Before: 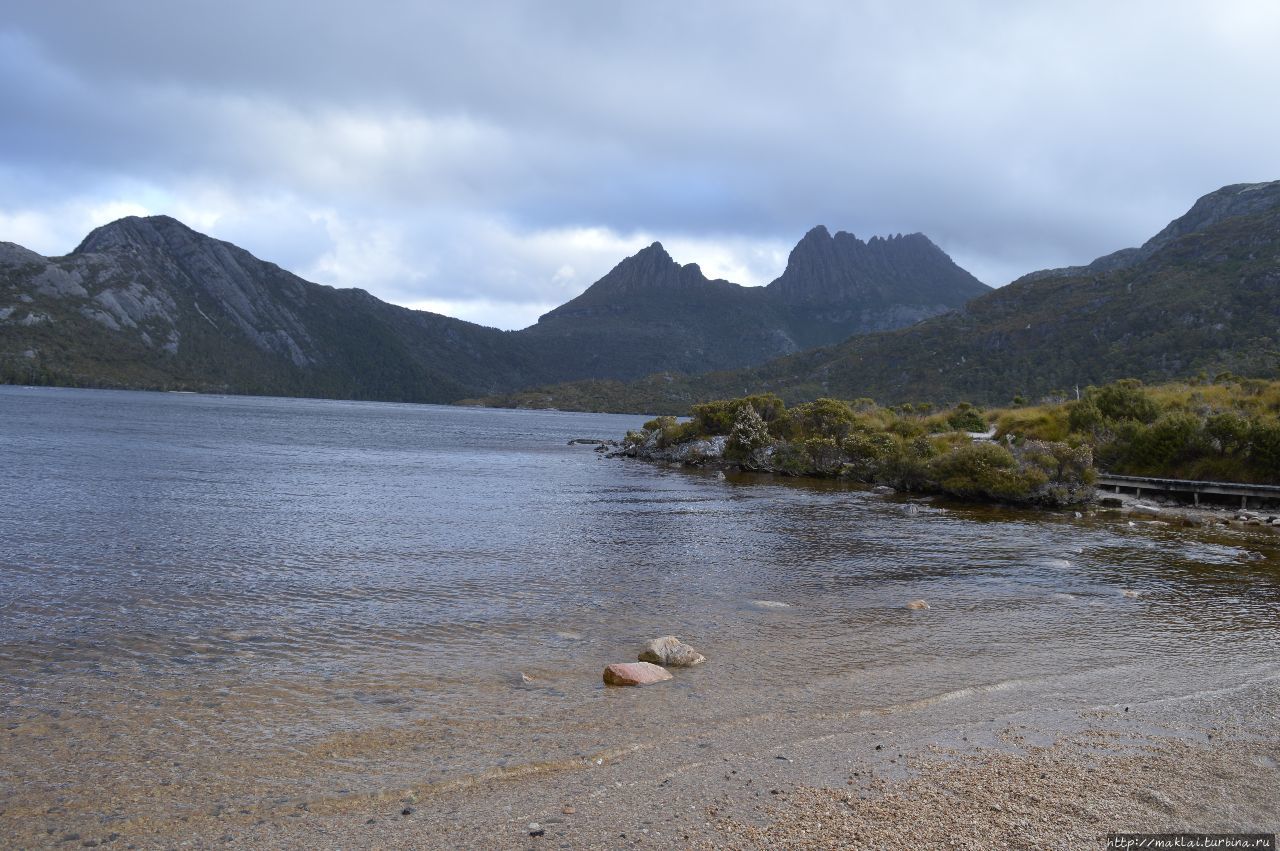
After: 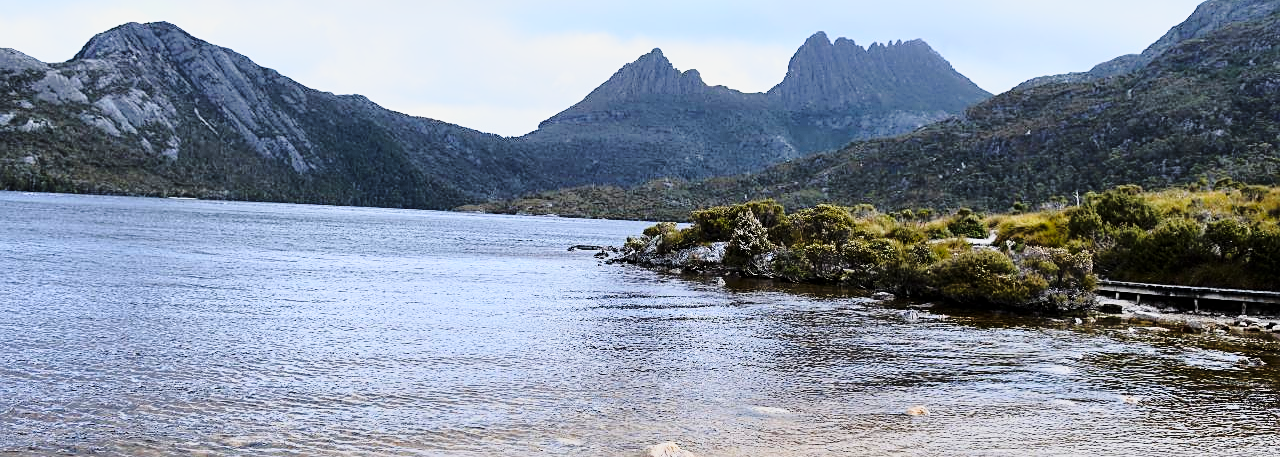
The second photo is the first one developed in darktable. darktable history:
crop and rotate: top 22.92%, bottom 23.328%
tone curve: curves: ch0 [(0, 0) (0.081, 0.044) (0.192, 0.125) (0.283, 0.238) (0.416, 0.449) (0.495, 0.524) (0.661, 0.756) (0.788, 0.87) (1, 0.951)]; ch1 [(0, 0) (0.161, 0.092) (0.35, 0.33) (0.392, 0.392) (0.427, 0.426) (0.479, 0.472) (0.505, 0.497) (0.521, 0.524) (0.567, 0.56) (0.583, 0.592) (0.625, 0.627) (0.678, 0.733) (1, 1)]; ch2 [(0, 0) (0.346, 0.362) (0.404, 0.427) (0.502, 0.499) (0.531, 0.523) (0.544, 0.561) (0.58, 0.59) (0.629, 0.642) (0.717, 0.678) (1, 1)], color space Lab, linked channels, preserve colors none
base curve: curves: ch0 [(0, 0) (0.028, 0.03) (0.121, 0.232) (0.46, 0.748) (0.859, 0.968) (1, 1)], preserve colors none
local contrast: highlights 104%, shadows 102%, detail 119%, midtone range 0.2
sharpen: on, module defaults
